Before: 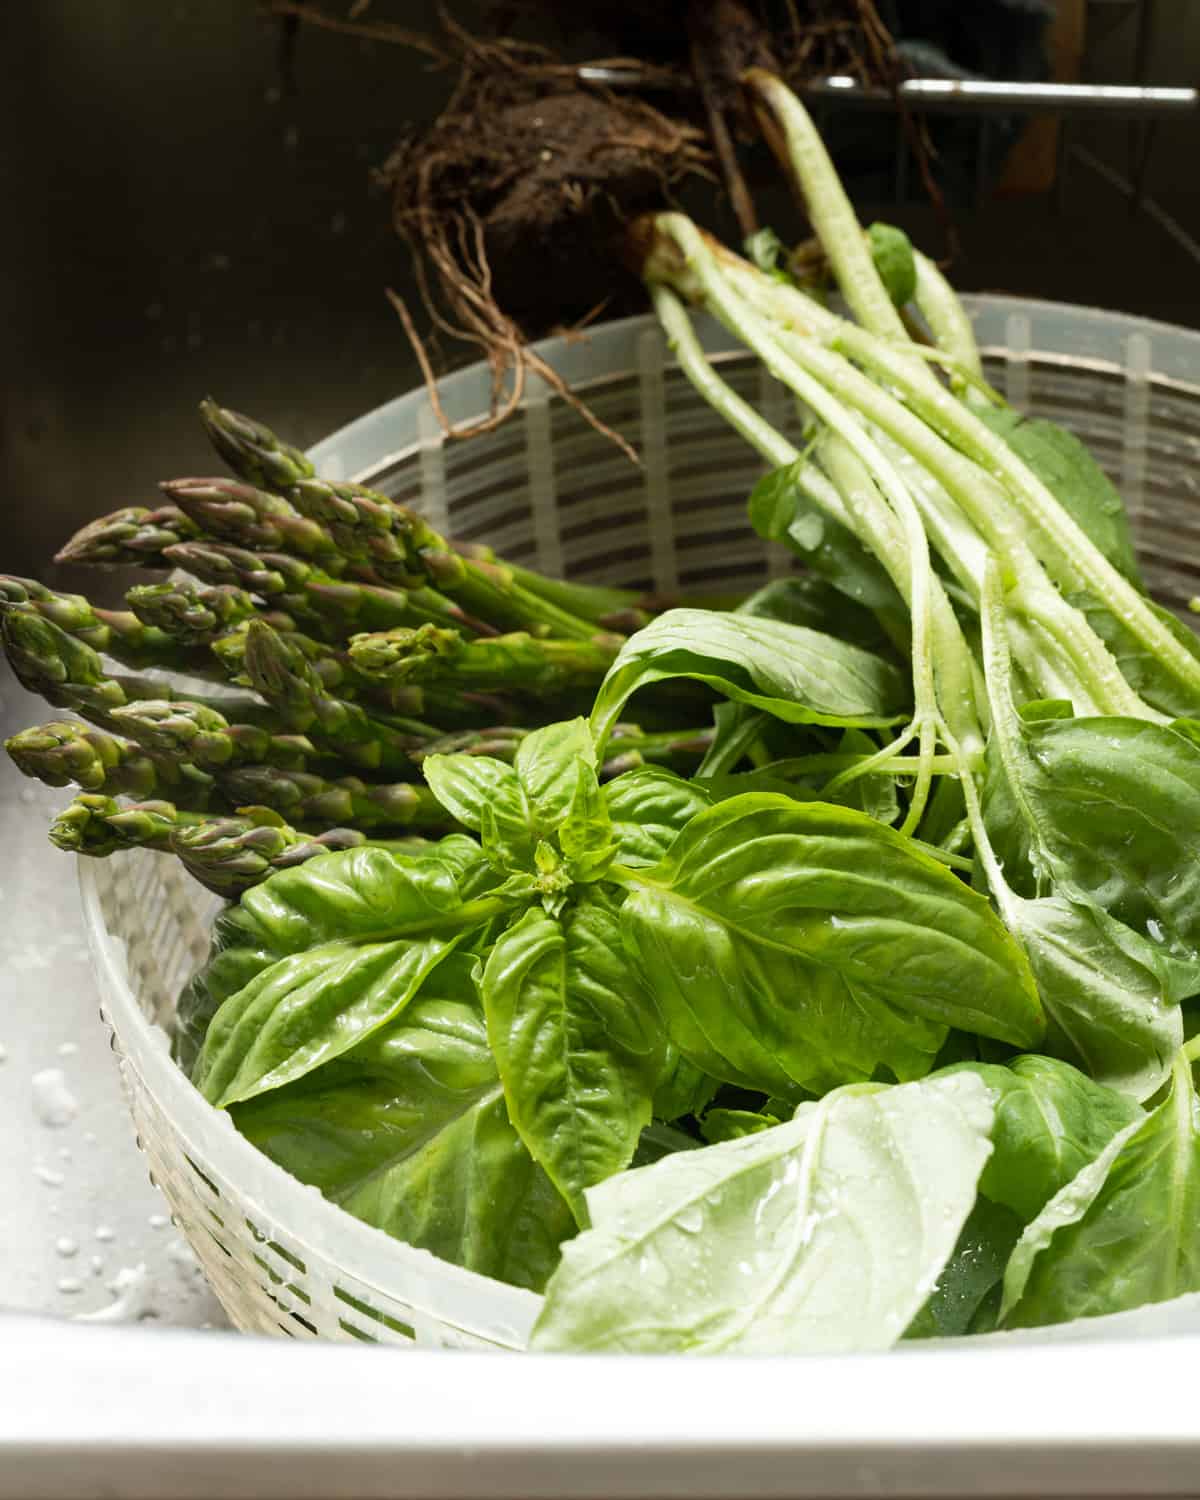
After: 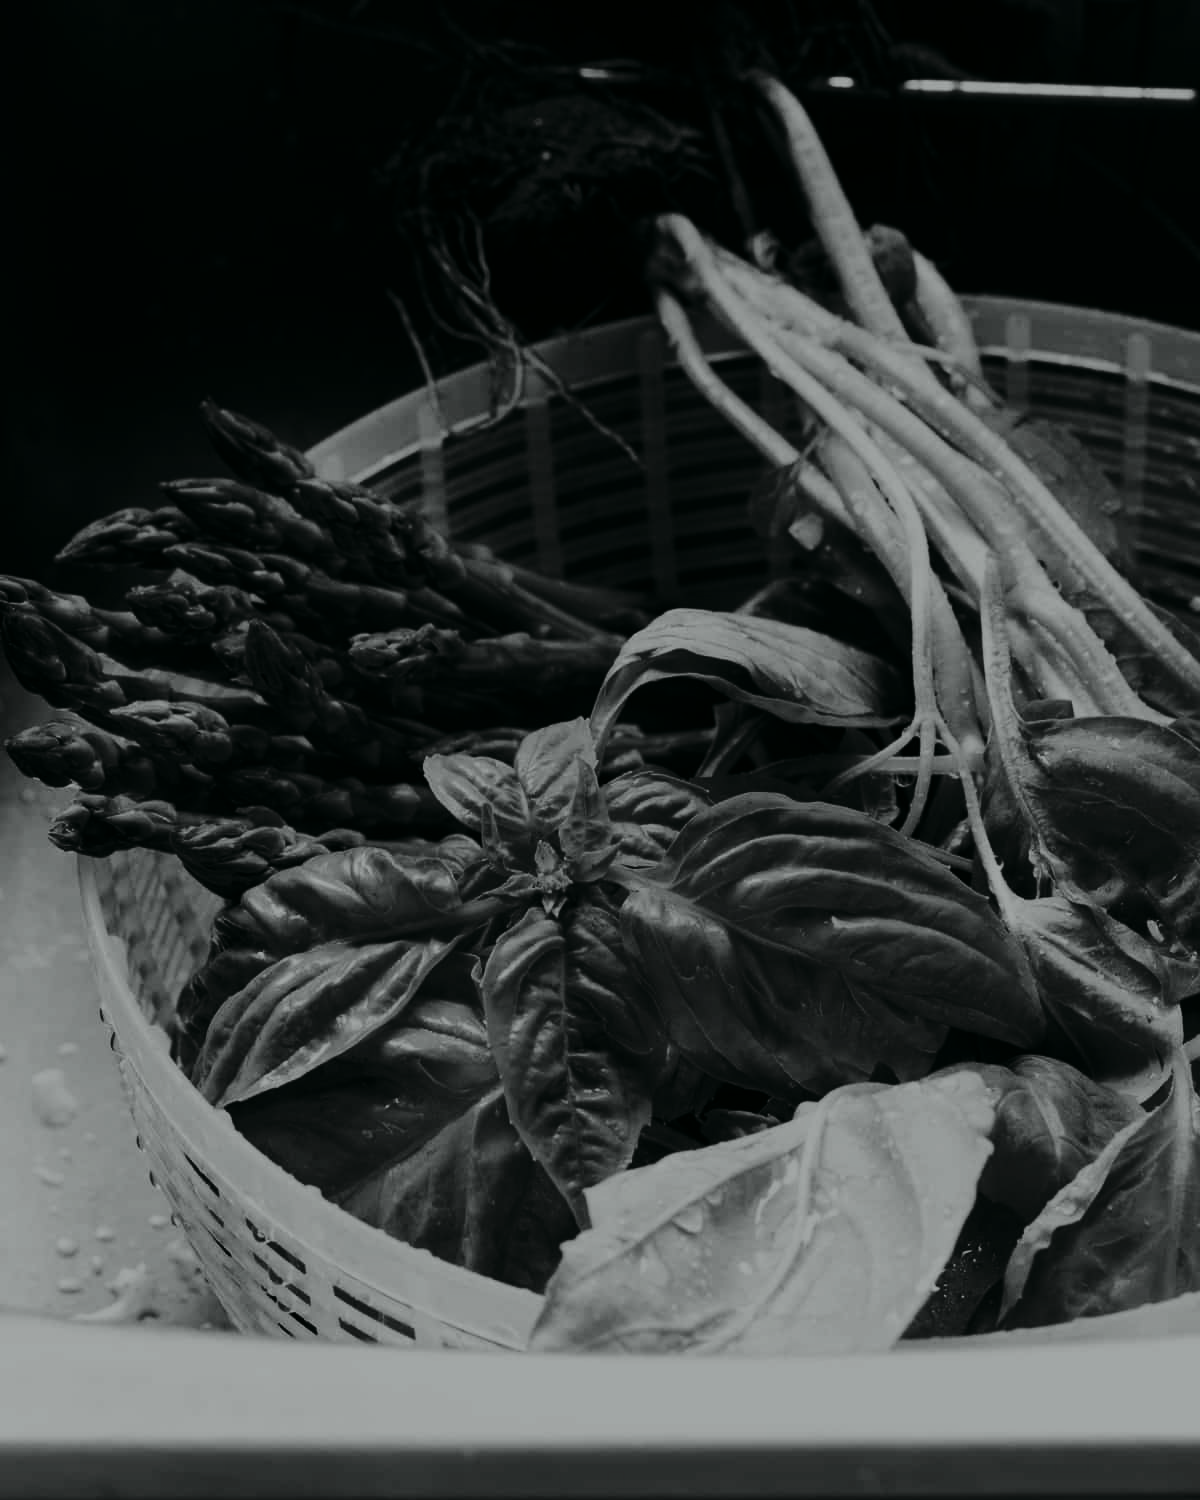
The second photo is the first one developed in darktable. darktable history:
exposure: exposure -1.532 EV, compensate highlight preservation false
tone equalizer: -8 EV -0.451 EV, -7 EV -0.373 EV, -6 EV -0.356 EV, -5 EV -0.194 EV, -3 EV 0.216 EV, -2 EV 0.352 EV, -1 EV 0.395 EV, +0 EV 0.395 EV, edges refinement/feathering 500, mask exposure compensation -1.57 EV, preserve details no
color calibration: output gray [0.18, 0.41, 0.41, 0], illuminant as shot in camera, x 0.358, y 0.373, temperature 4628.91 K, saturation algorithm version 1 (2020)
tone curve: curves: ch0 [(0, 0) (0.181, 0.087) (0.498, 0.485) (0.78, 0.742) (0.993, 0.954)]; ch1 [(0, 0) (0.311, 0.149) (0.395, 0.349) (0.488, 0.477) (0.612, 0.641) (1, 1)]; ch2 [(0, 0) (0.5, 0.5) (0.638, 0.667) (1, 1)], color space Lab, independent channels, preserve colors none
